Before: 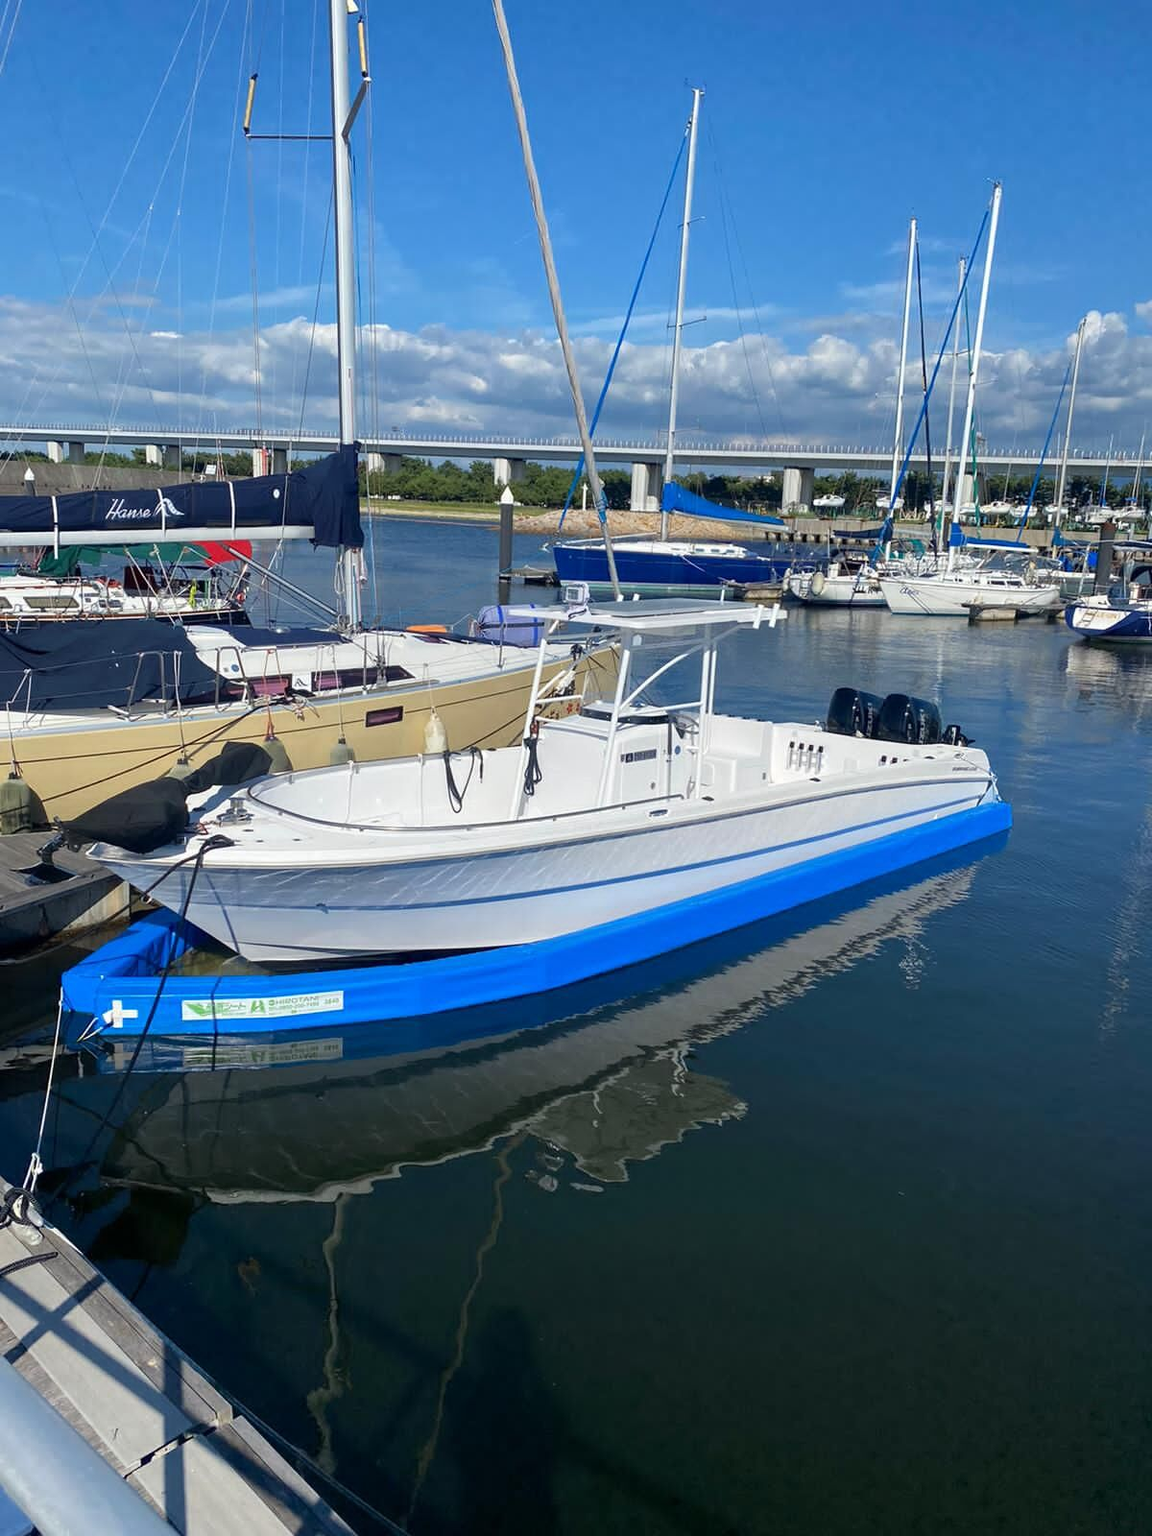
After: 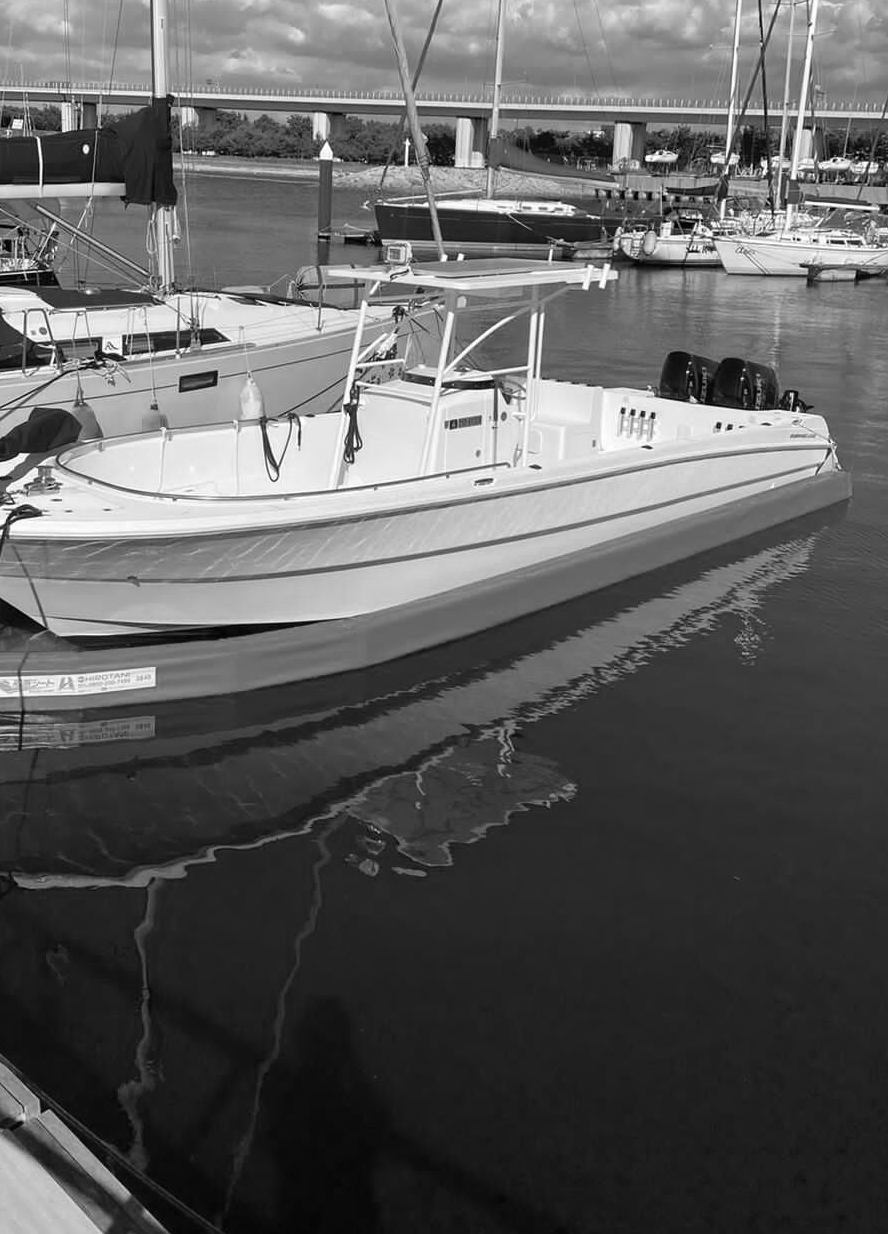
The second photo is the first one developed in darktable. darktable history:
crop: left 16.871%, top 22.857%, right 9.116%
monochrome: on, module defaults
